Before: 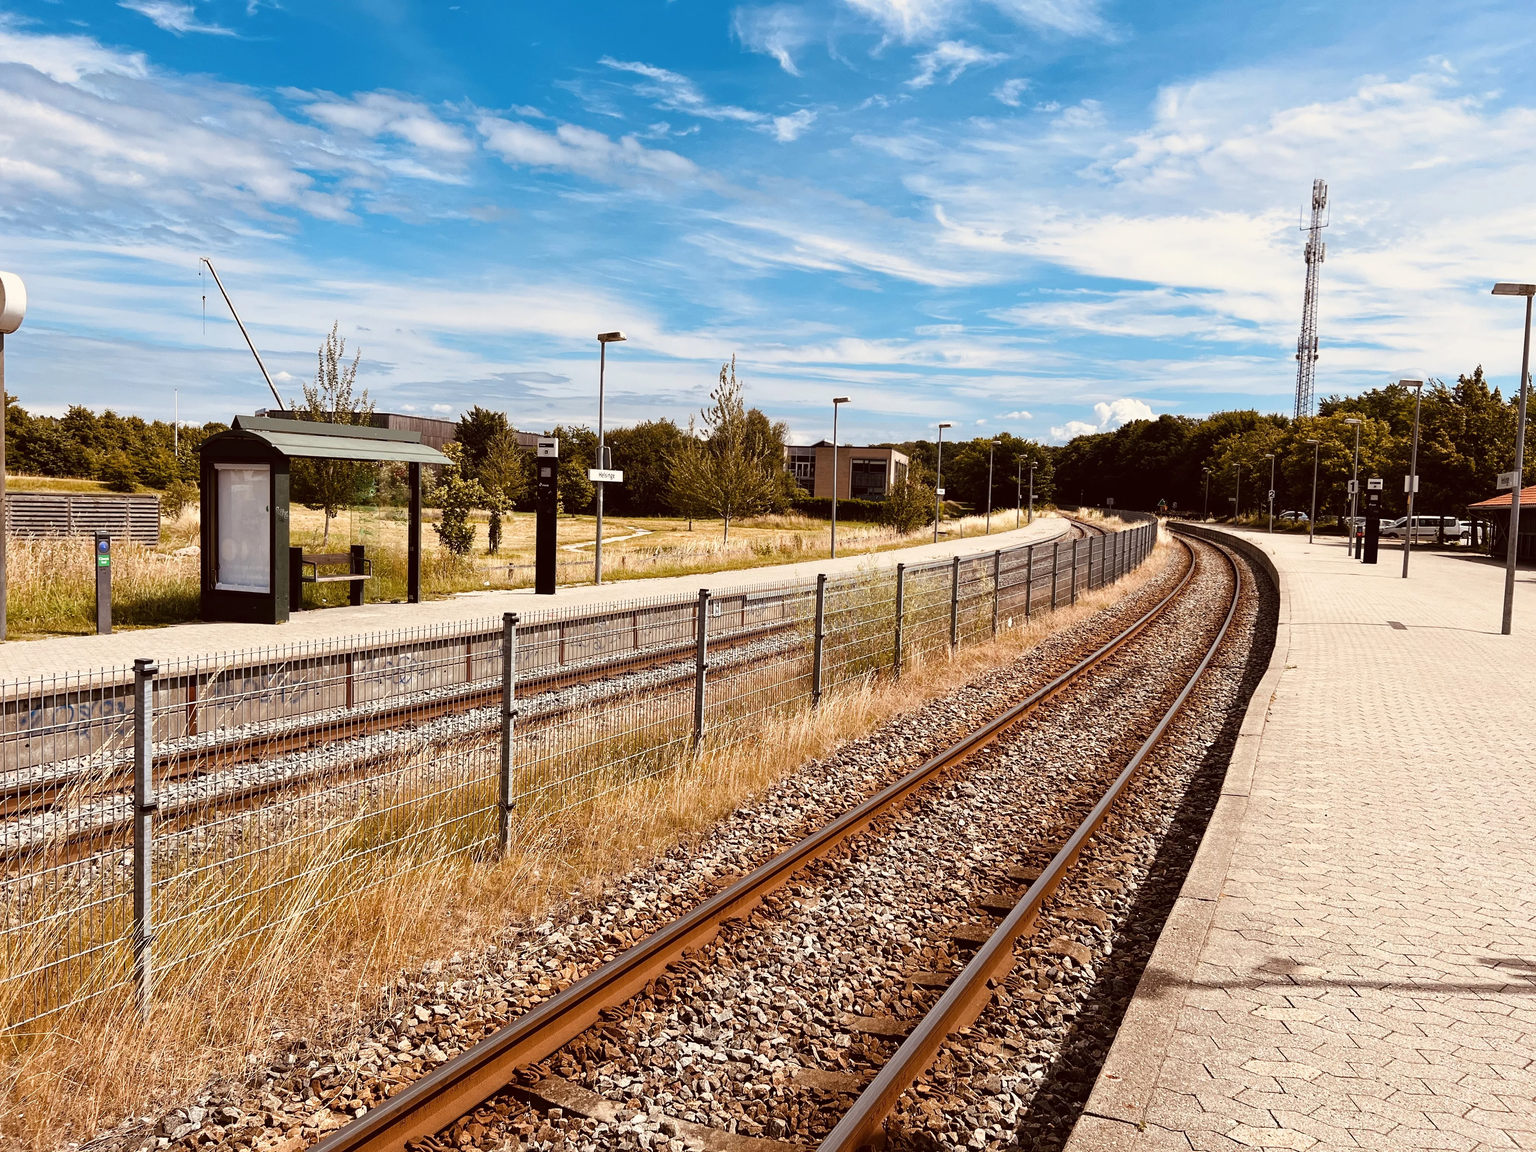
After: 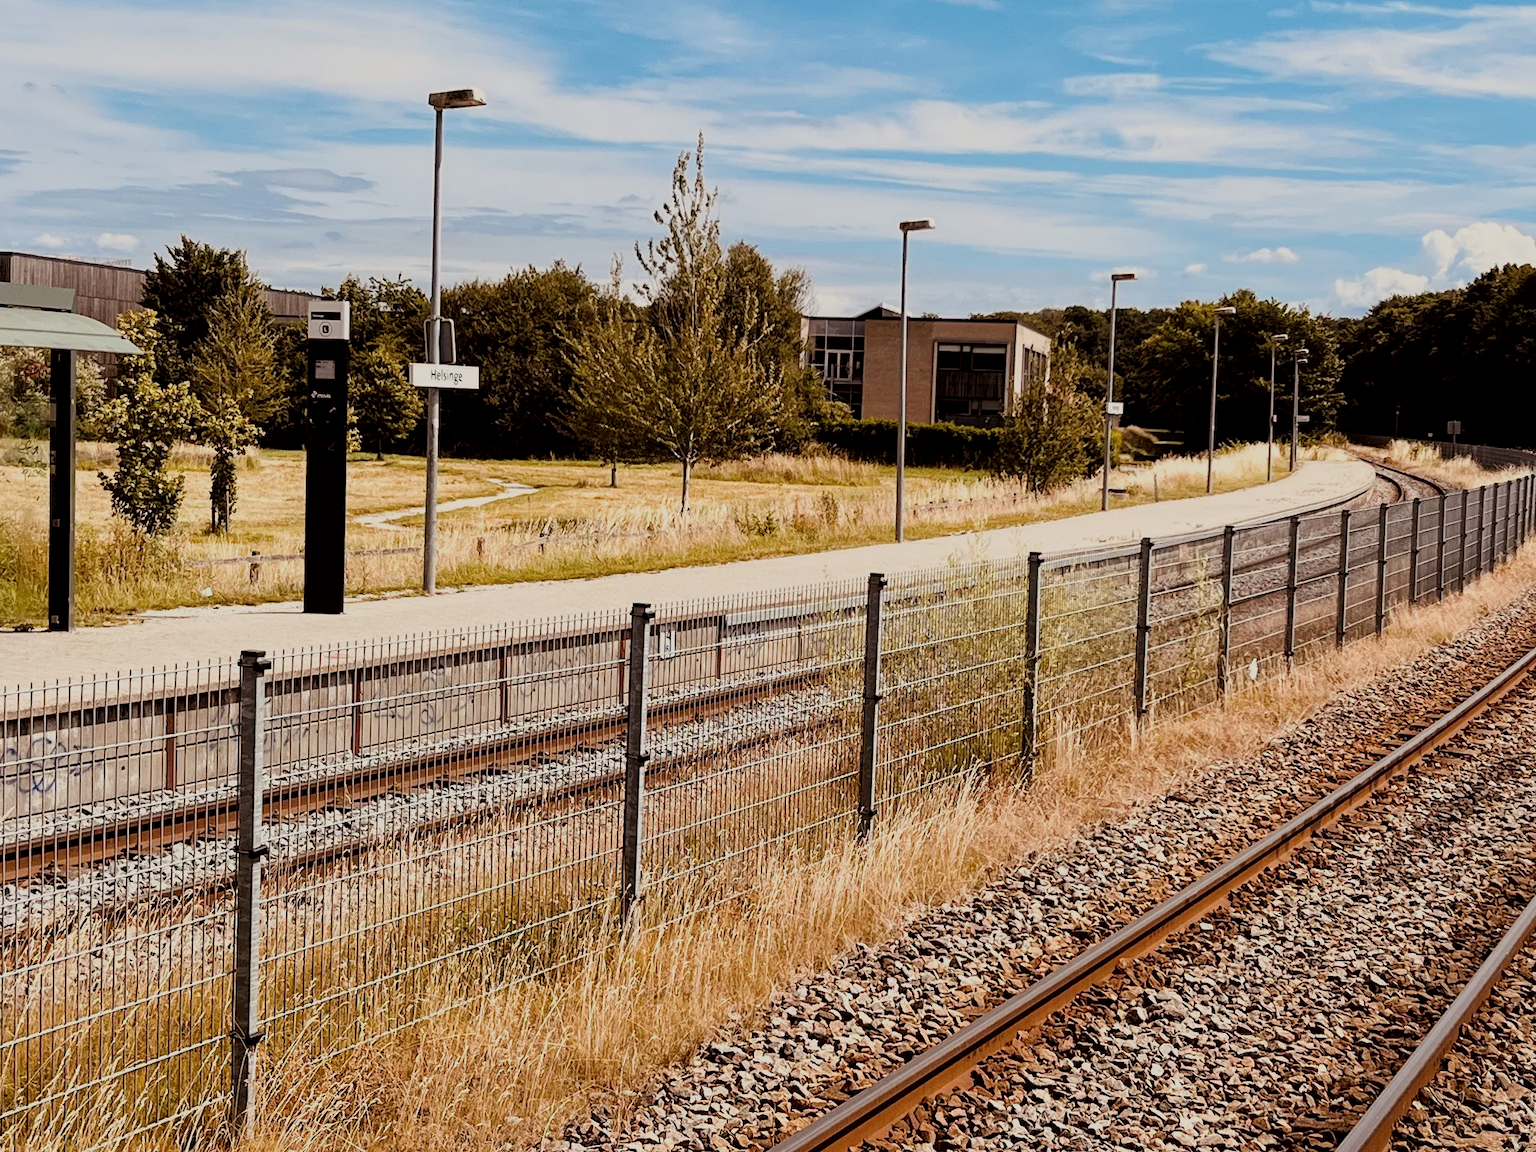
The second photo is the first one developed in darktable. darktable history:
filmic rgb: black relative exposure -7.65 EV, white relative exposure 4.56 EV, hardness 3.61, color science v6 (2022)
crop: left 25%, top 25%, right 25%, bottom 25%
local contrast: highlights 100%, shadows 100%, detail 120%, midtone range 0.2
